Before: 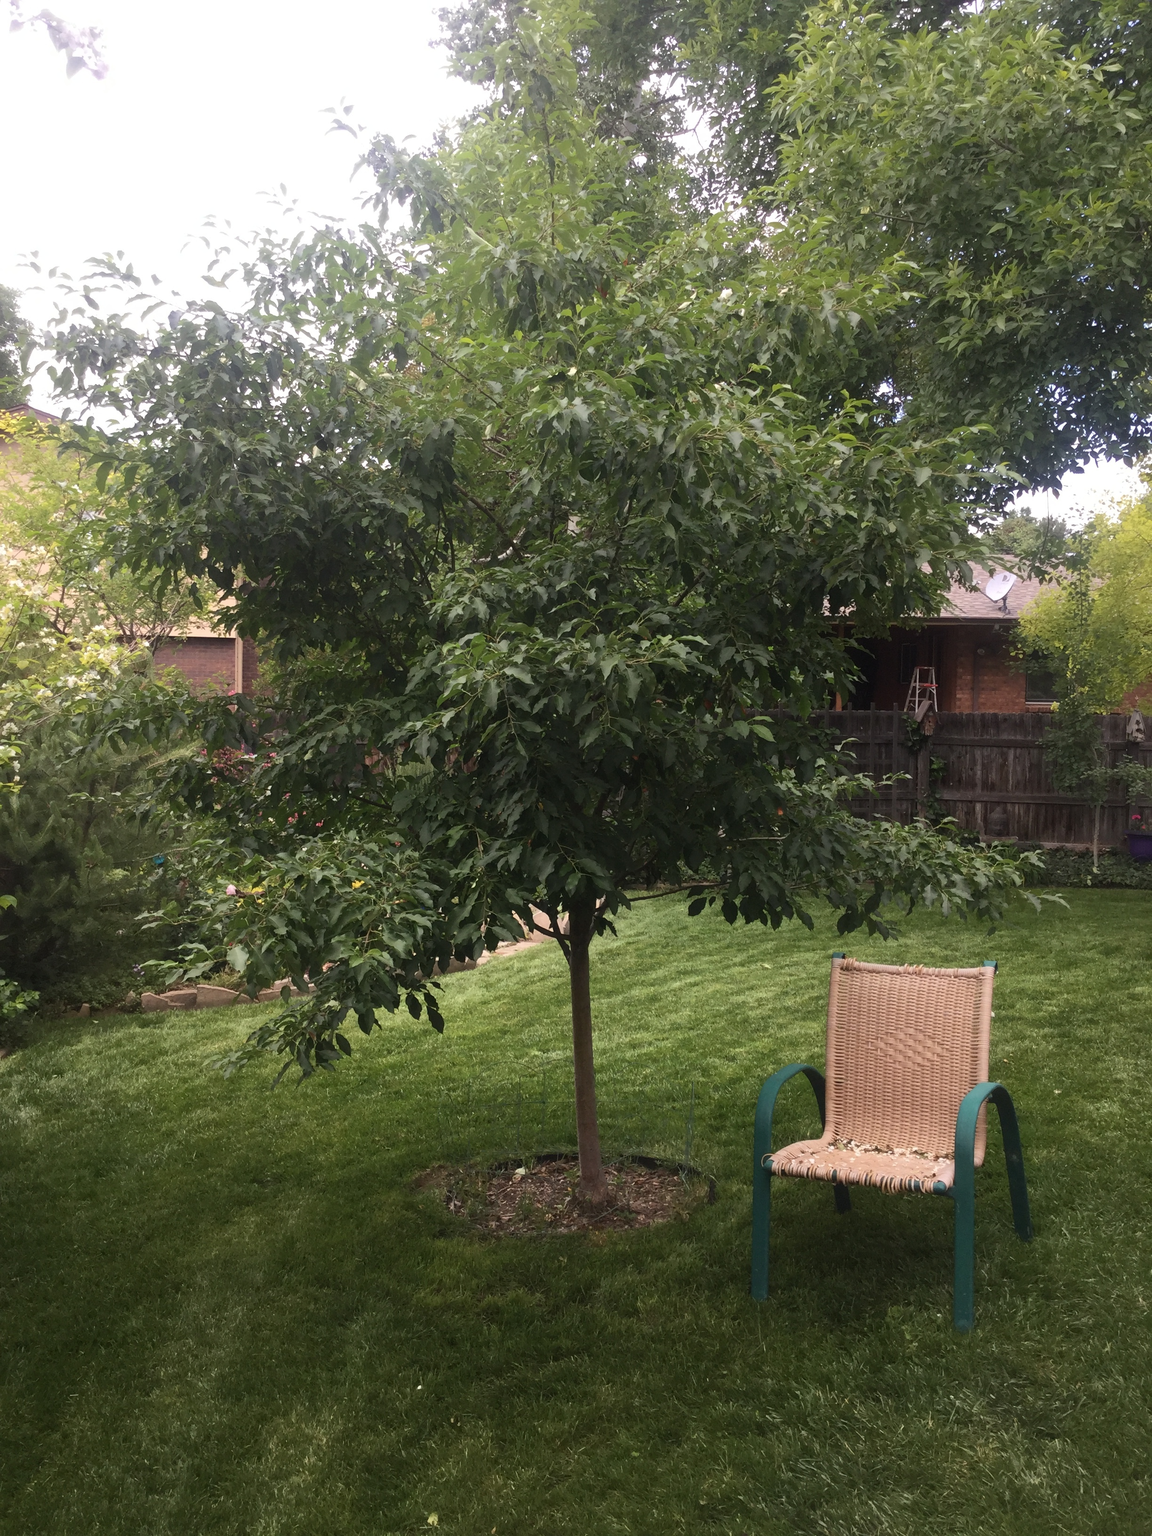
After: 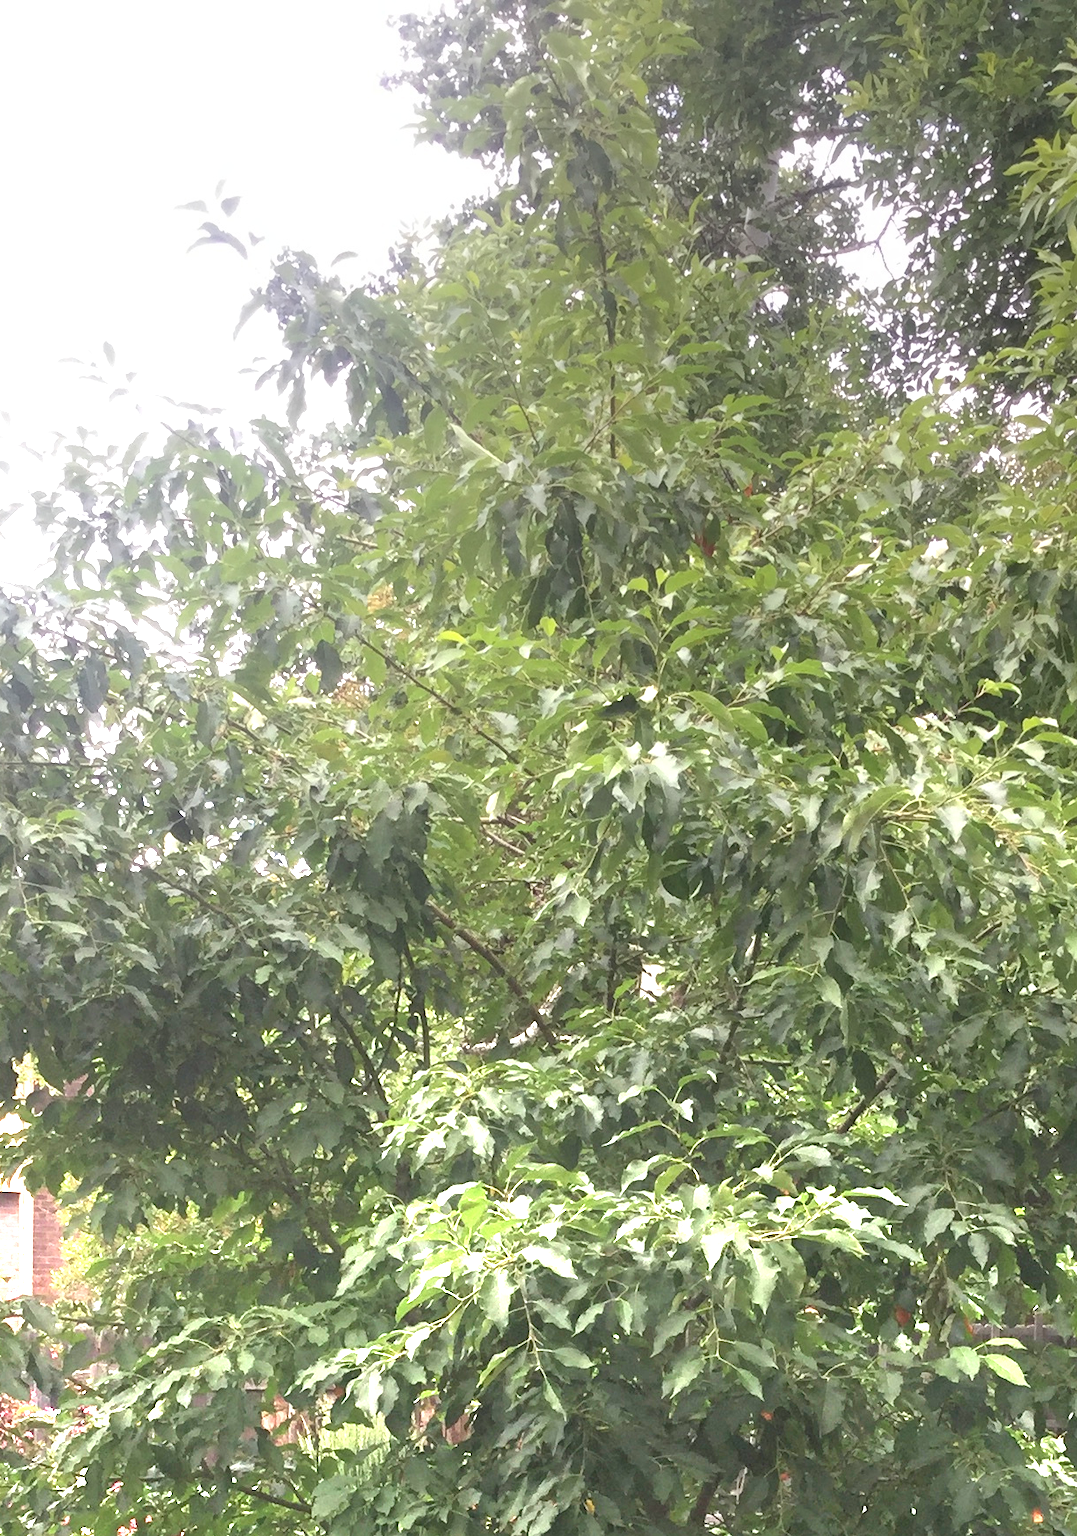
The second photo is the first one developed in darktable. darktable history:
crop: left 19.556%, right 30.401%, bottom 46.458%
graduated density: density -3.9 EV
